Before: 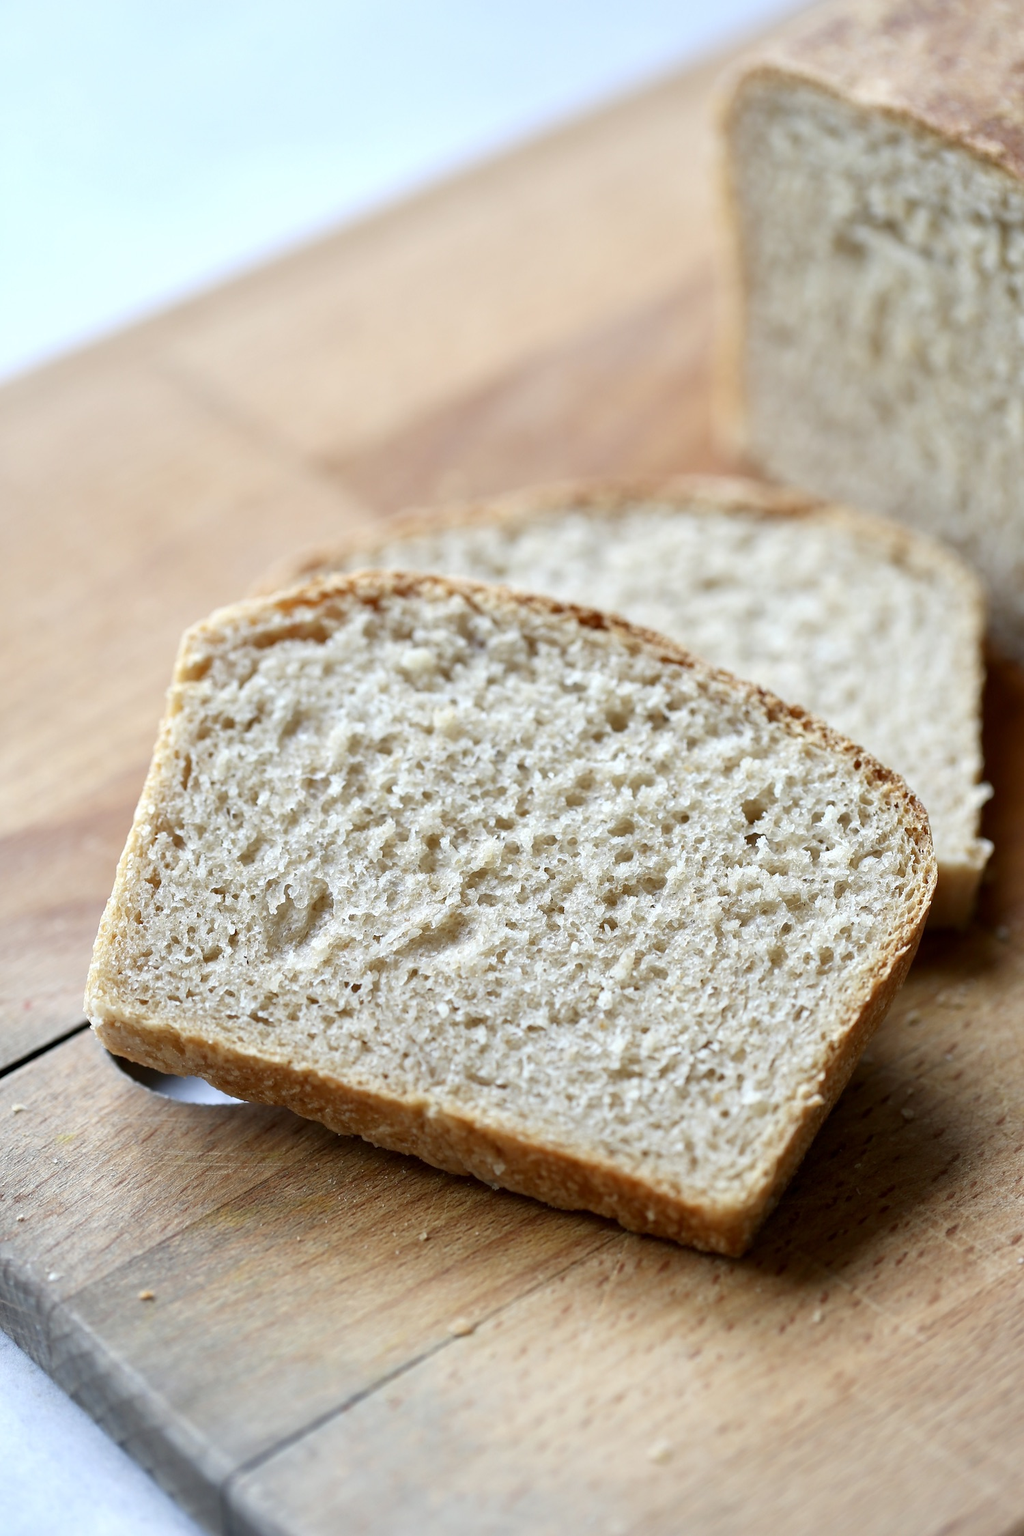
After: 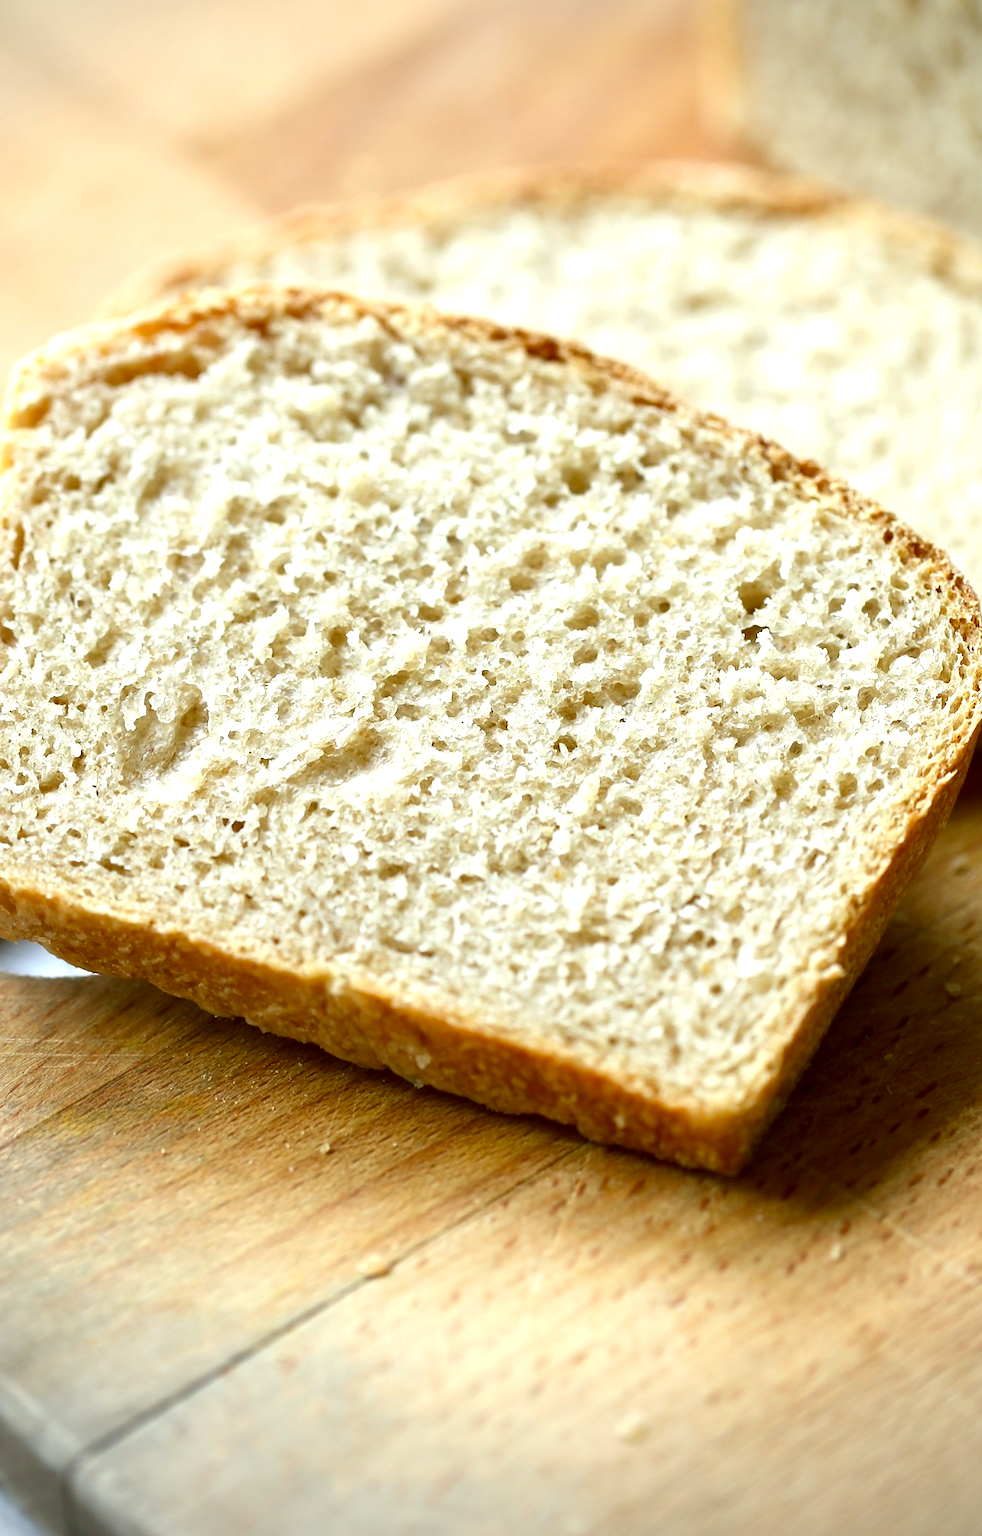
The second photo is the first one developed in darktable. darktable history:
crop: left 16.871%, top 22.857%, right 9.116%
exposure: exposure 0.6 EV, compensate highlight preservation false
vignetting: fall-off start 97.23%, saturation -0.024, center (-0.033, -0.042), width/height ratio 1.179, unbound false
color correction: highlights a* -1.43, highlights b* 10.12, shadows a* 0.395, shadows b* 19.35
